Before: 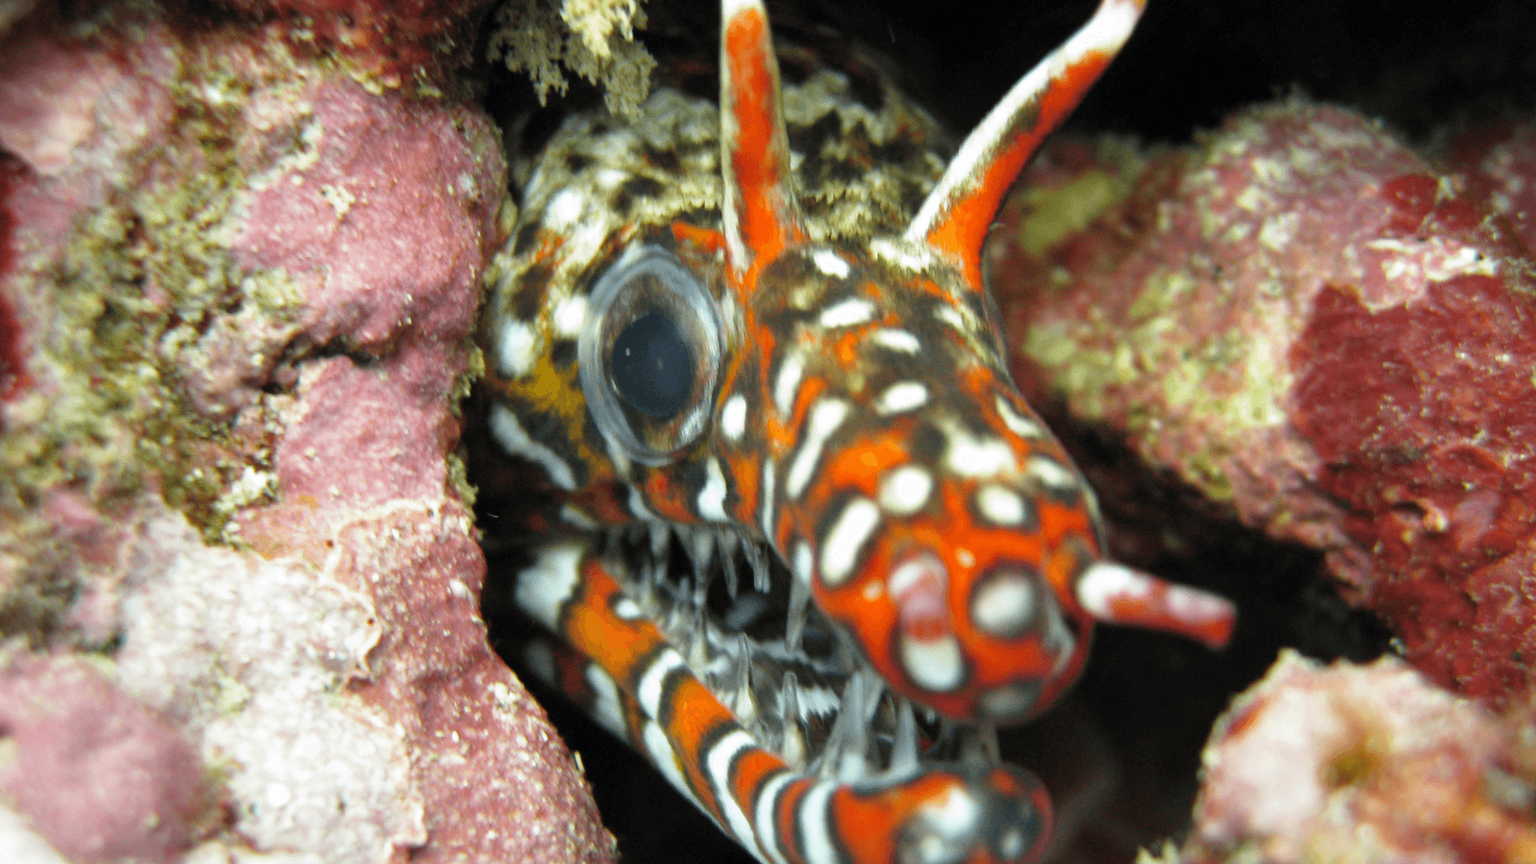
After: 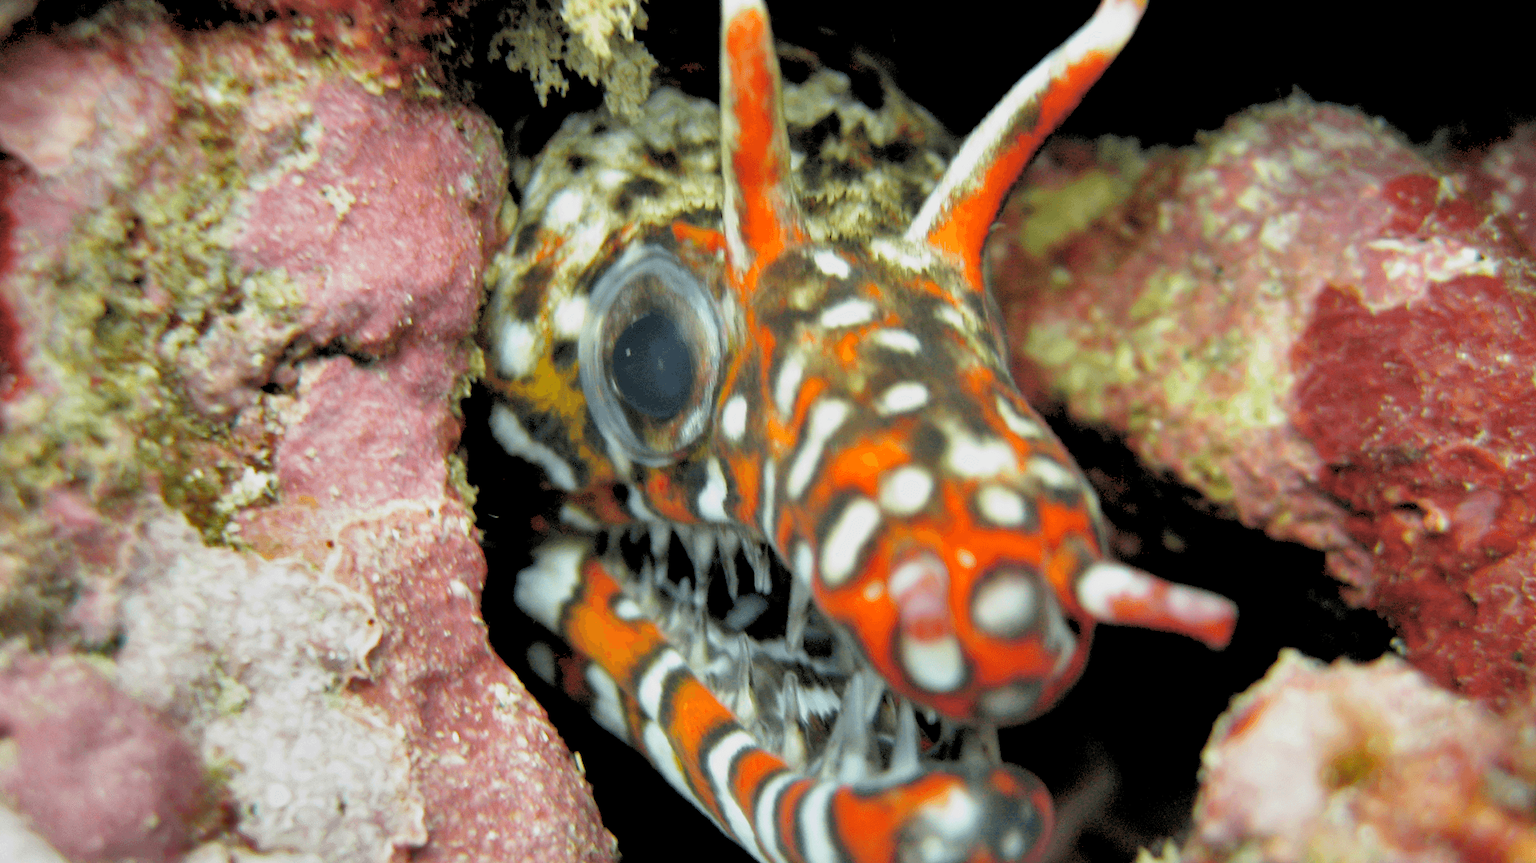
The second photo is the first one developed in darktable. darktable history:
rgb levels: preserve colors sum RGB, levels [[0.038, 0.433, 0.934], [0, 0.5, 1], [0, 0.5, 1]]
shadows and highlights: radius 108.52, shadows 23.73, highlights -59.32, low approximation 0.01, soften with gaussian
